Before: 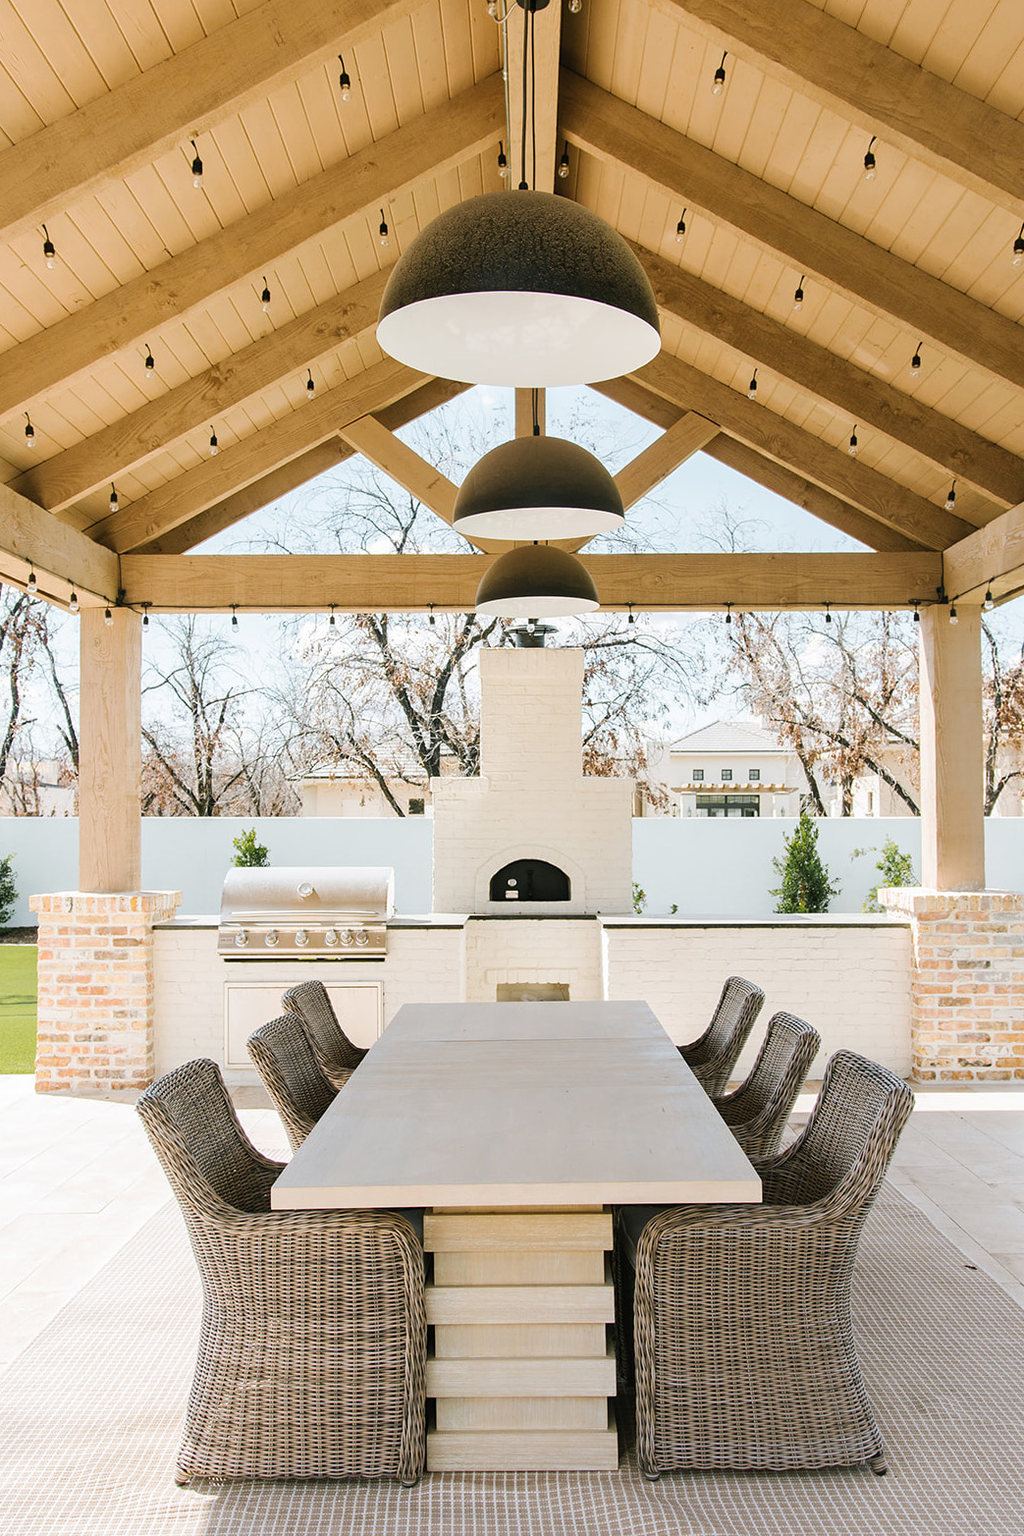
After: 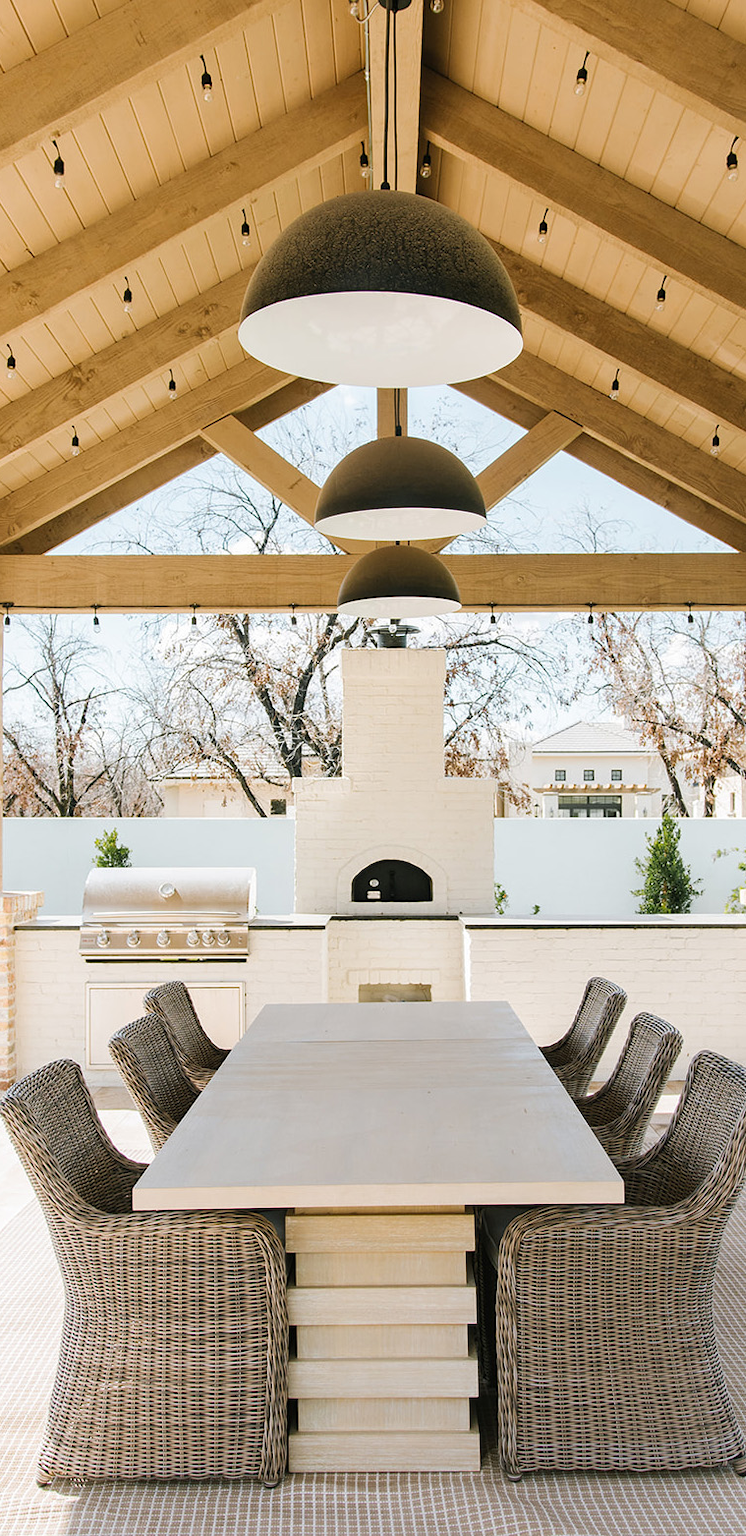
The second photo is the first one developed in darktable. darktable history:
crop: left 13.586%, right 13.484%
